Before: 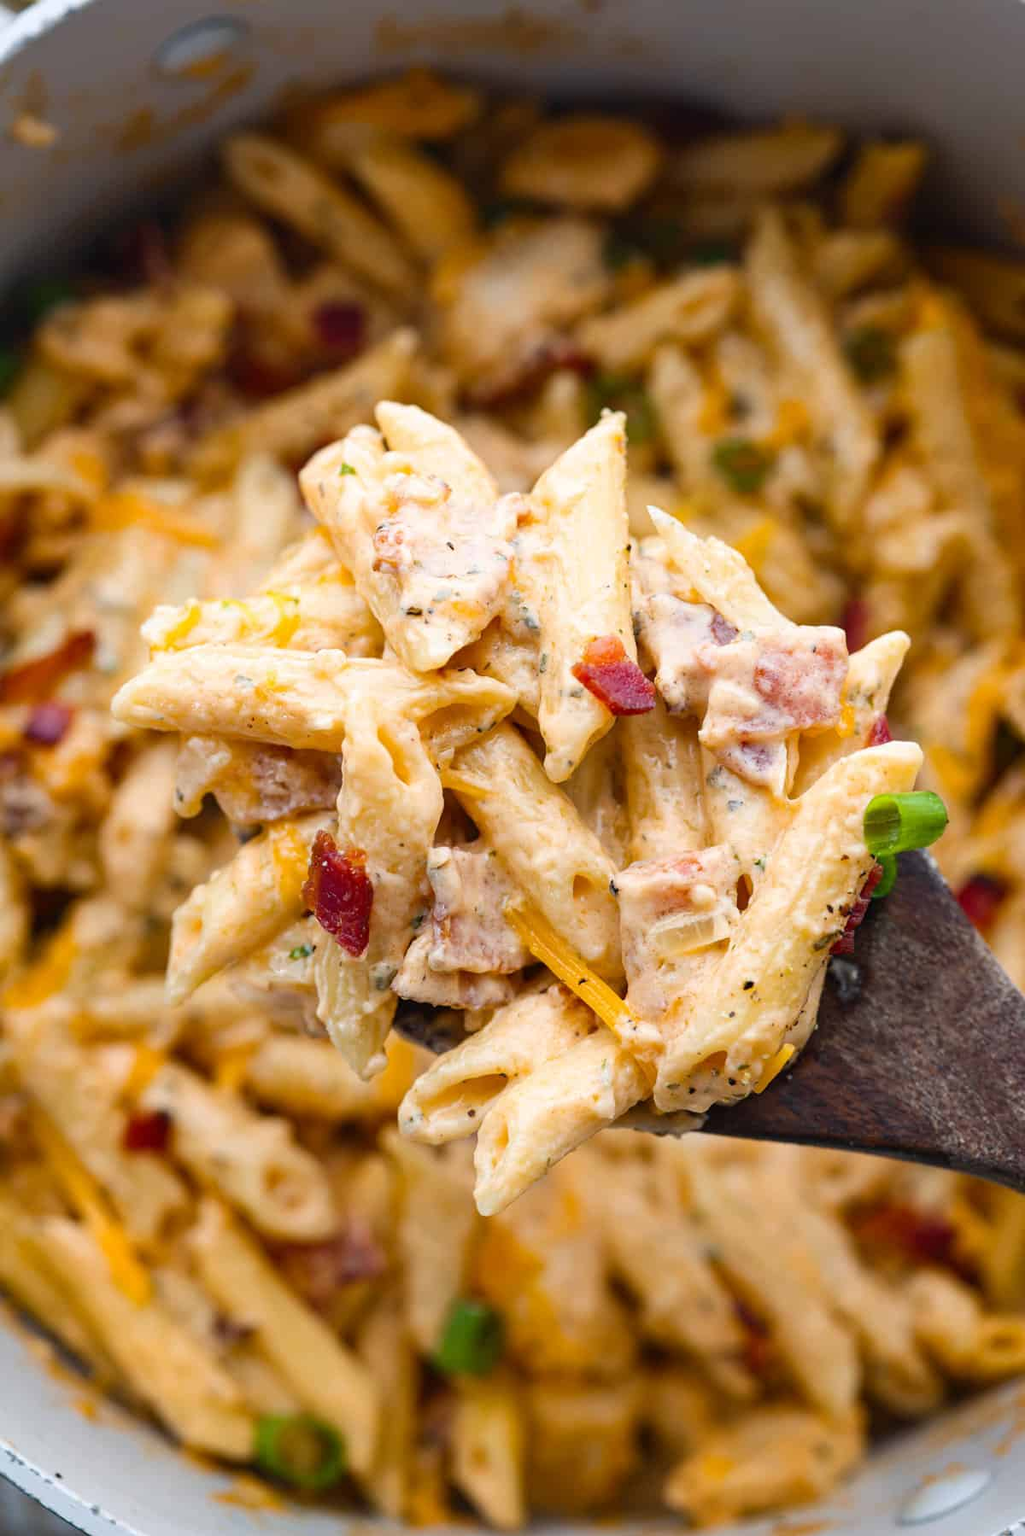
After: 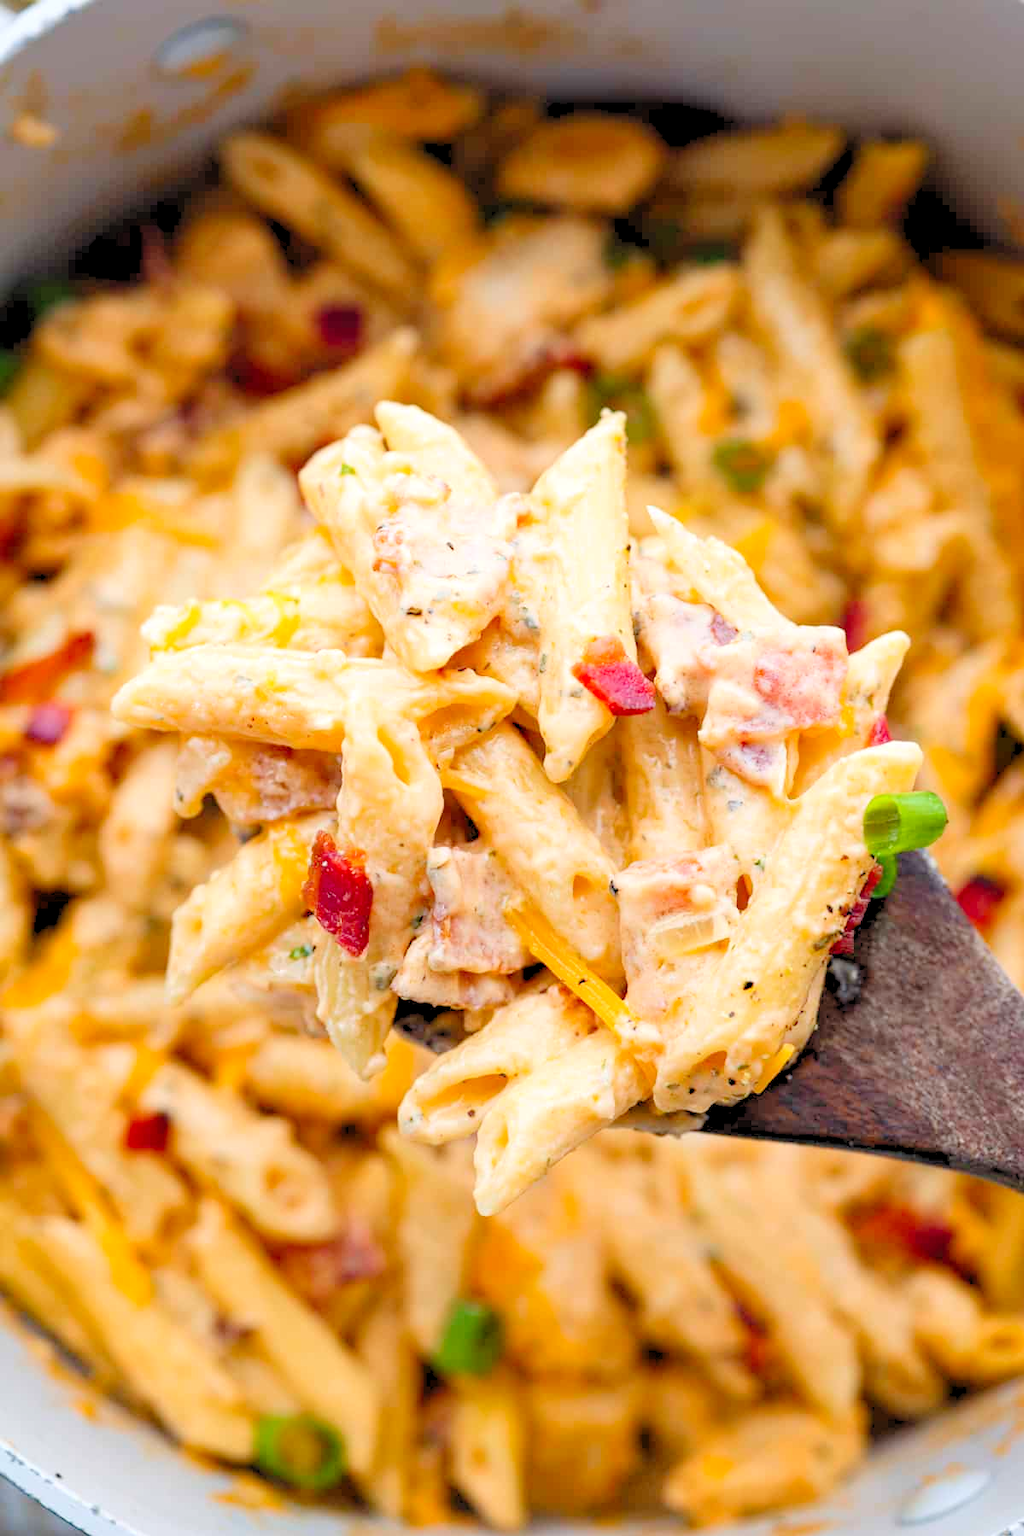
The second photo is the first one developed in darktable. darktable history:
levels: black 0.047%, levels [0.072, 0.414, 0.976]
